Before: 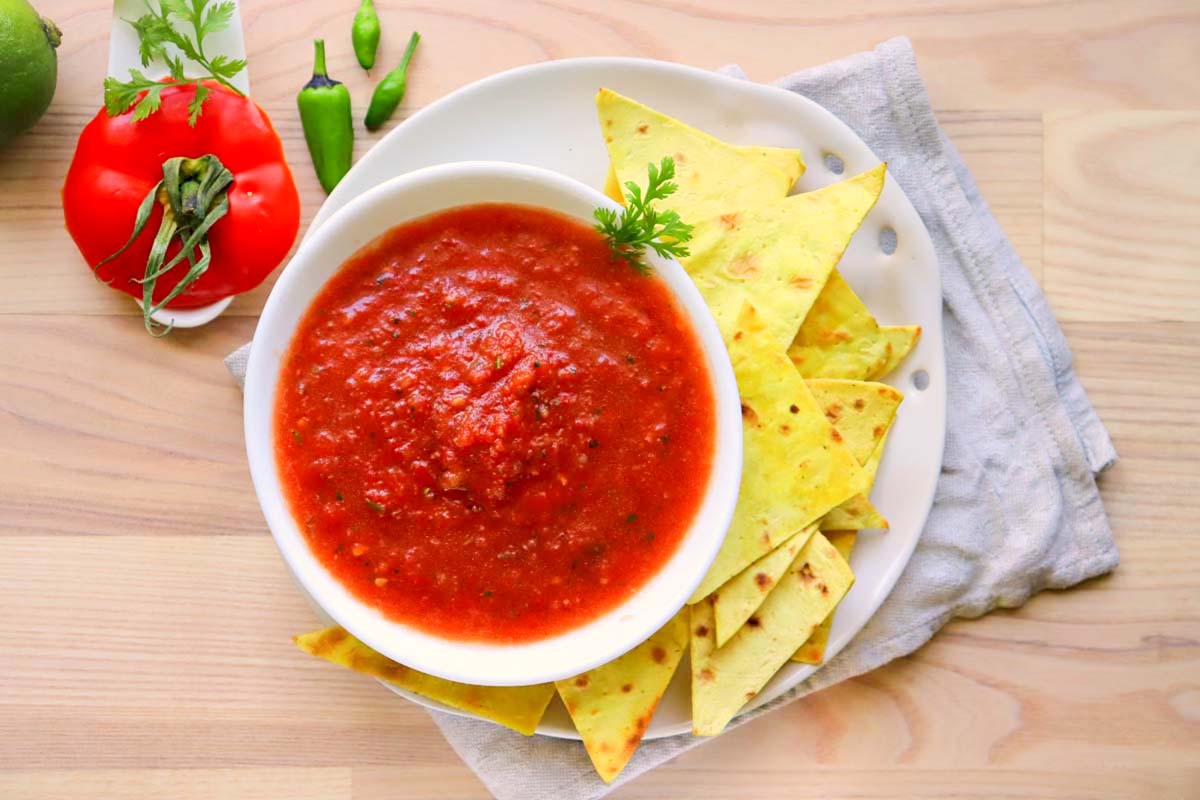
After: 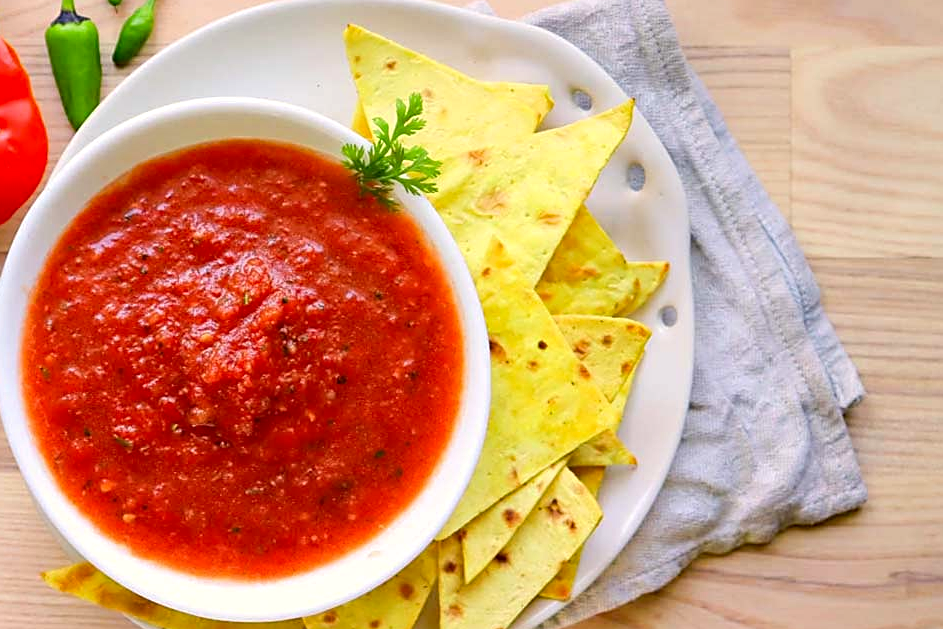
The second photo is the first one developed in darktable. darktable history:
sharpen: on, module defaults
crop and rotate: left 21.035%, top 8.036%, right 0.316%, bottom 13.328%
local contrast: highlights 106%, shadows 99%, detail 119%, midtone range 0.2
haze removal: adaptive false
